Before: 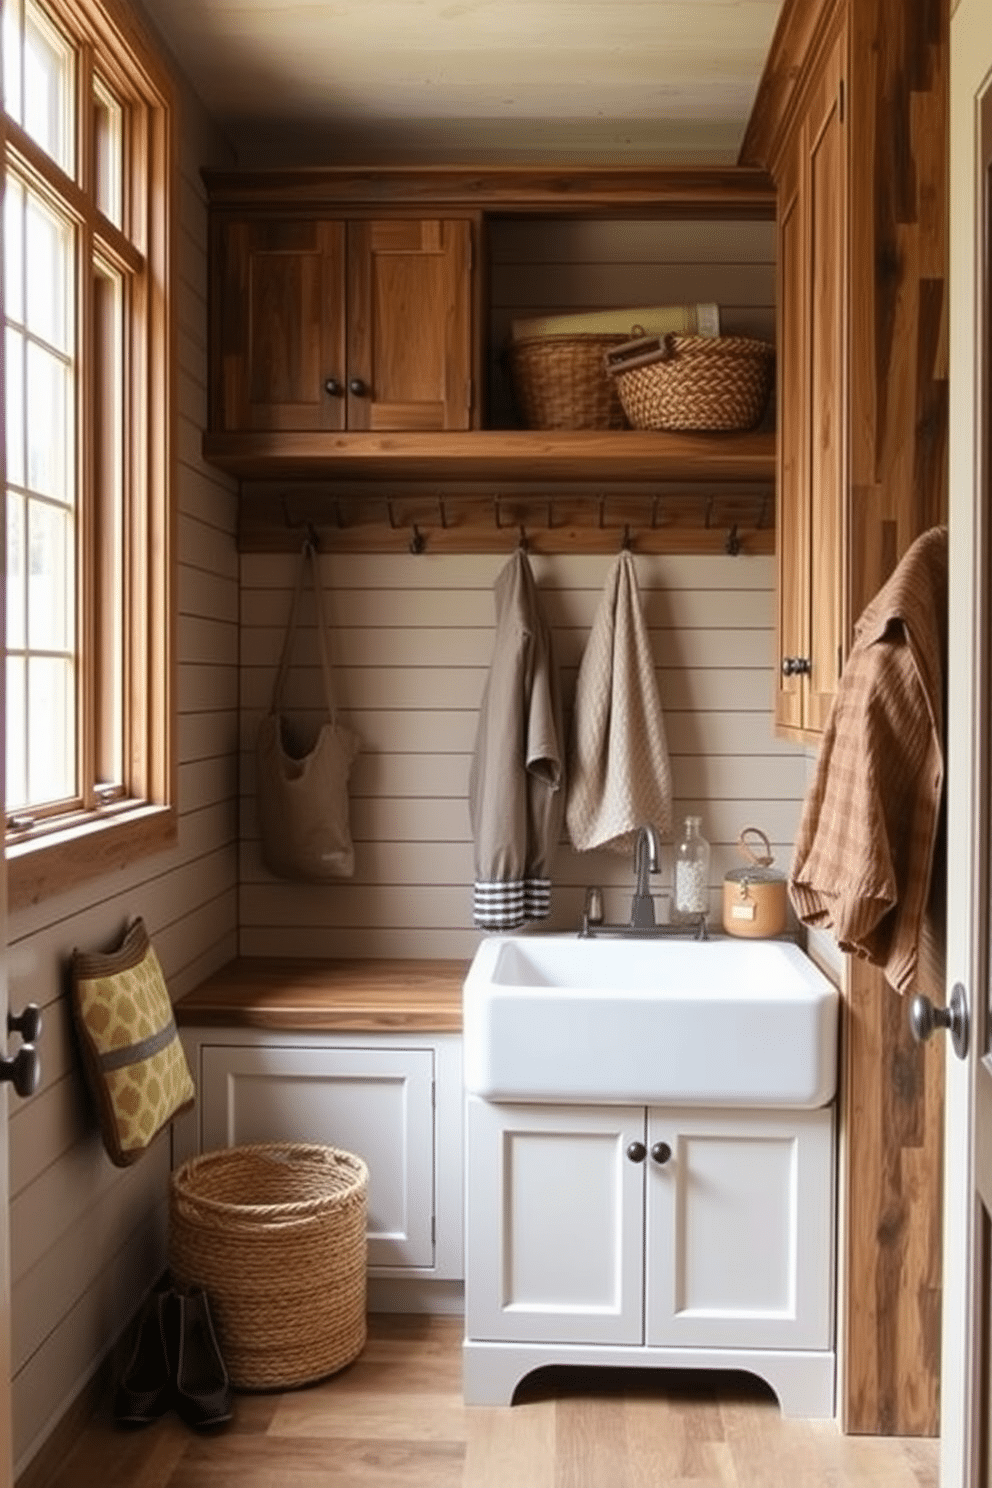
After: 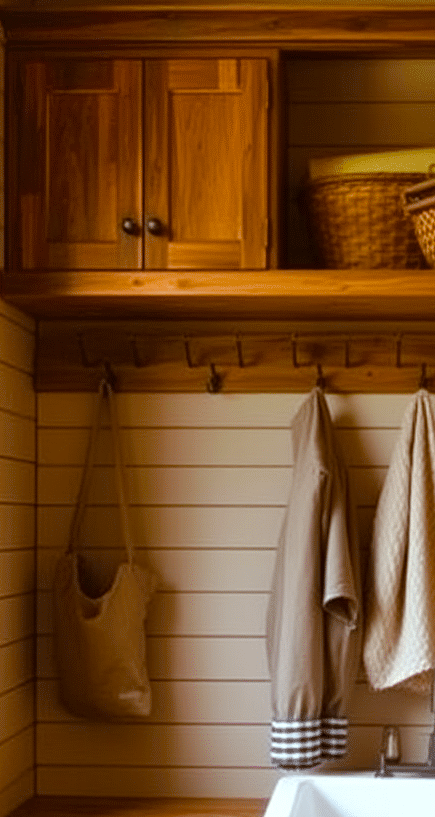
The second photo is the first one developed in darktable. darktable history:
crop: left 20.555%, top 10.837%, right 35.503%, bottom 34.218%
shadows and highlights: low approximation 0.01, soften with gaussian
color balance rgb: linear chroma grading › global chroma 14.861%, perceptual saturation grading › global saturation 24.681%, perceptual saturation grading › highlights -51.214%, perceptual saturation grading › mid-tones 19.786%, perceptual saturation grading › shadows 60.746%, perceptual brilliance grading › global brilliance 2.92%
color correction: highlights a* -4.92, highlights b* -4.16, shadows a* 4.05, shadows b* 4.26
